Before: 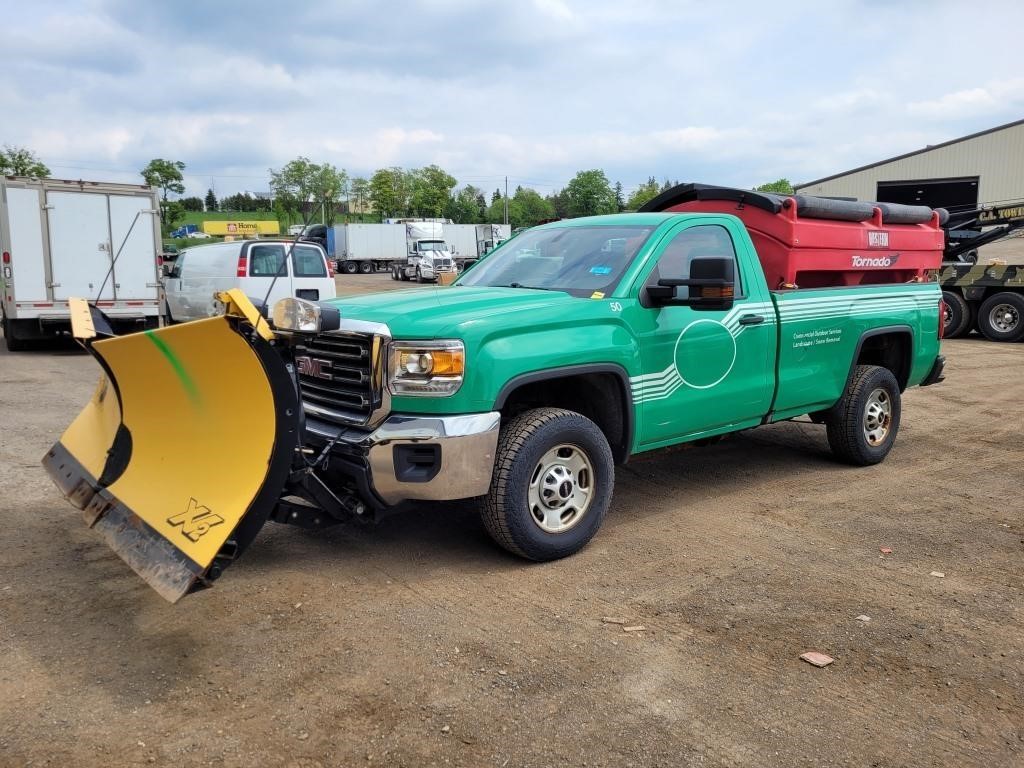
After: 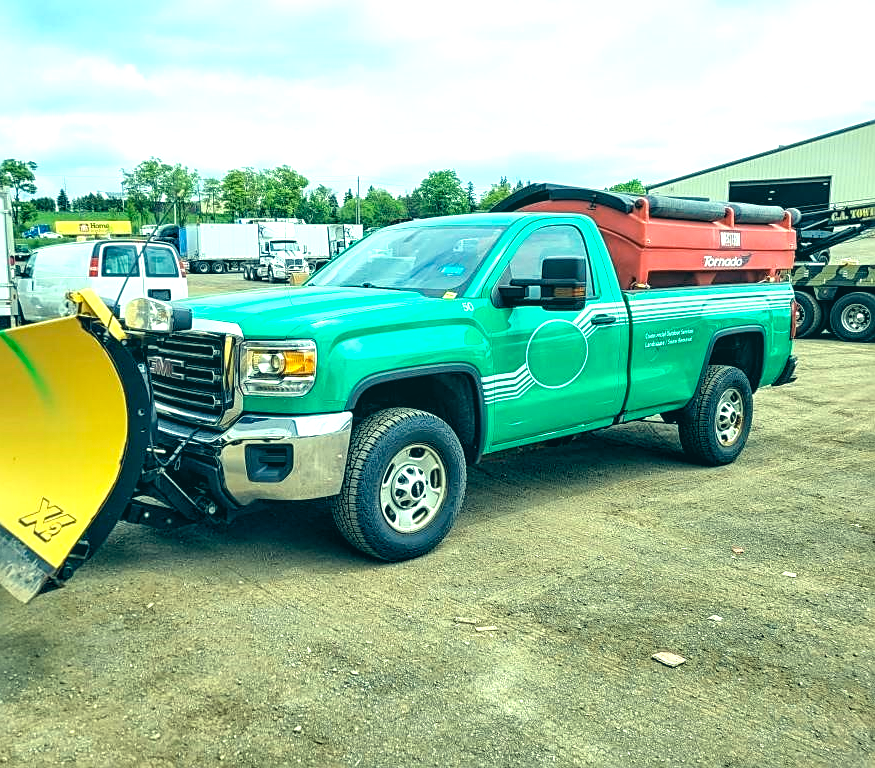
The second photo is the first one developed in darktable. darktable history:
crop and rotate: left 14.531%
local contrast: on, module defaults
color correction: highlights a* -19.62, highlights b* 9.8, shadows a* -20.07, shadows b* -11.2
exposure: exposure 1.001 EV, compensate highlight preservation false
sharpen: on, module defaults
levels: white 99.97%, levels [0.018, 0.493, 1]
